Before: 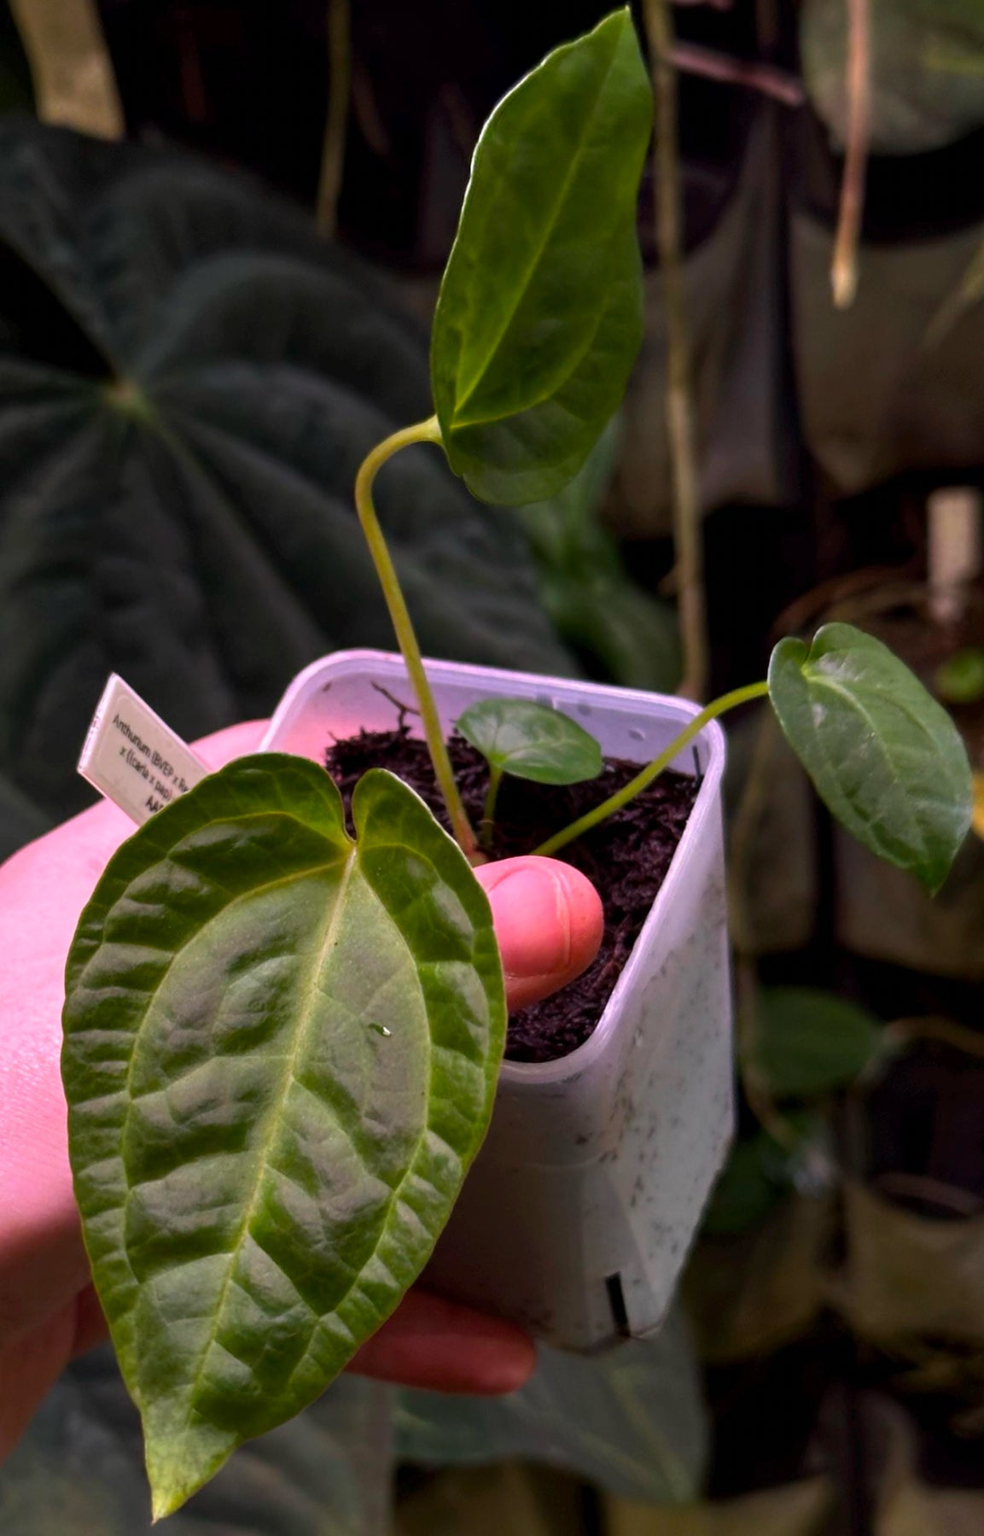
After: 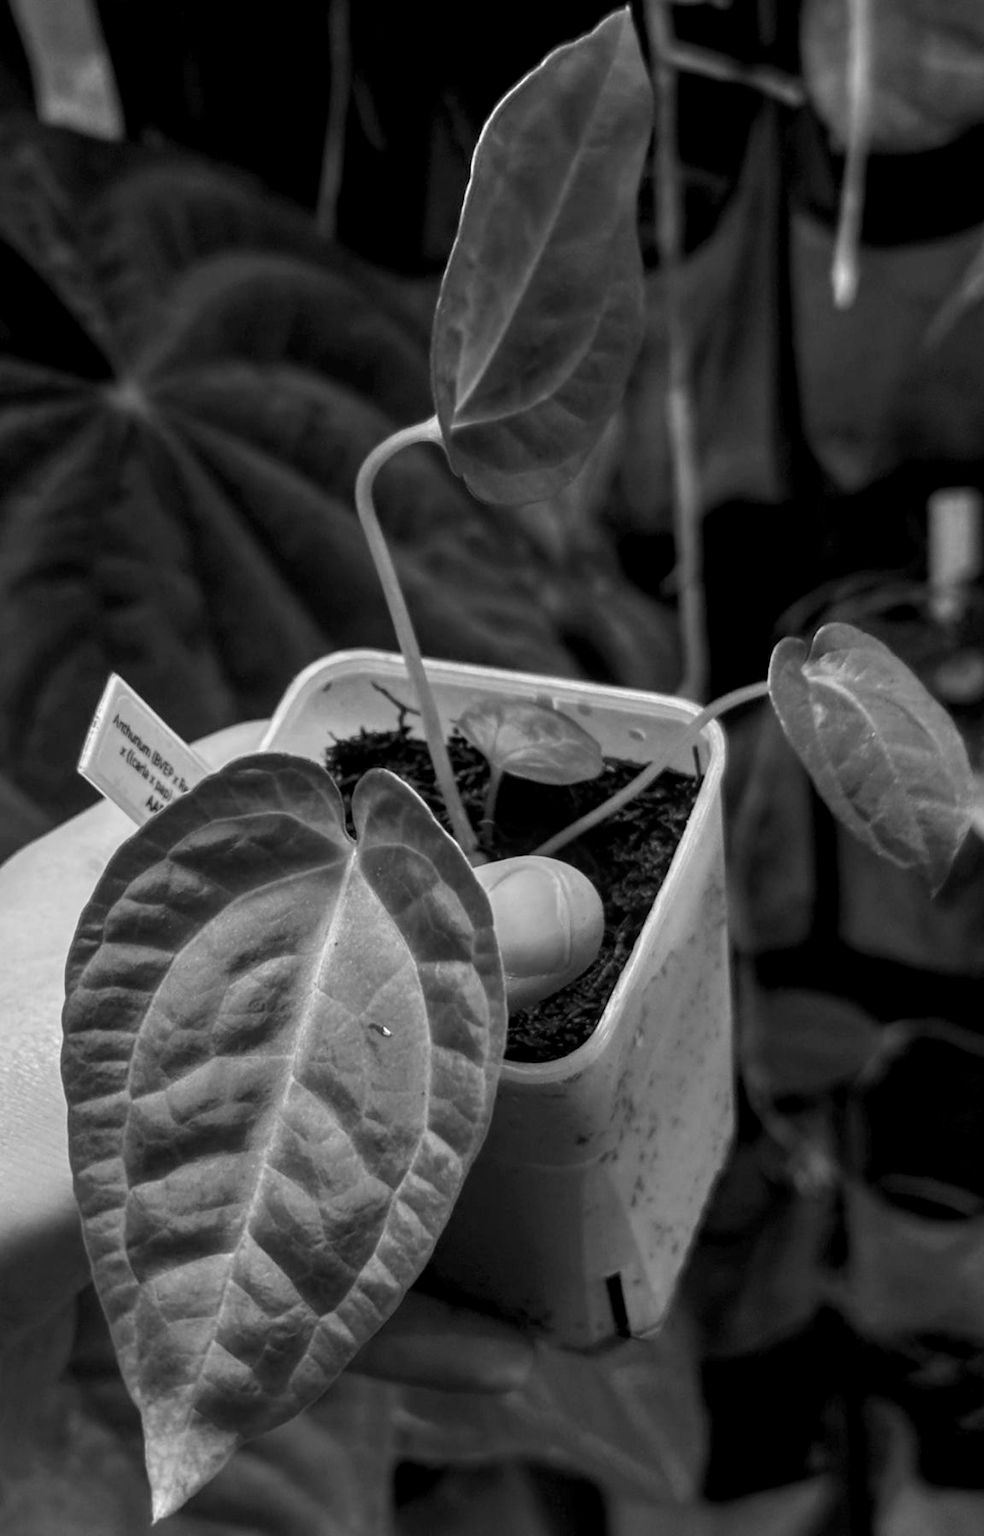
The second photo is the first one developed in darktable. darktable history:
white balance: emerald 1
monochrome: on, module defaults
local contrast: detail 130%
